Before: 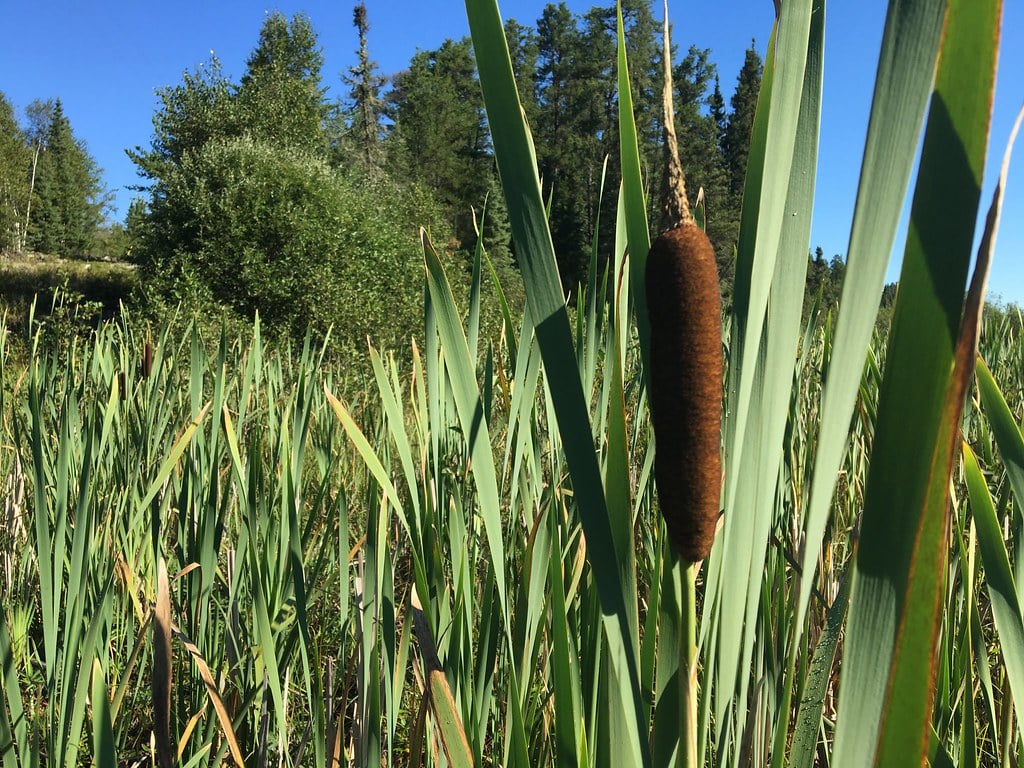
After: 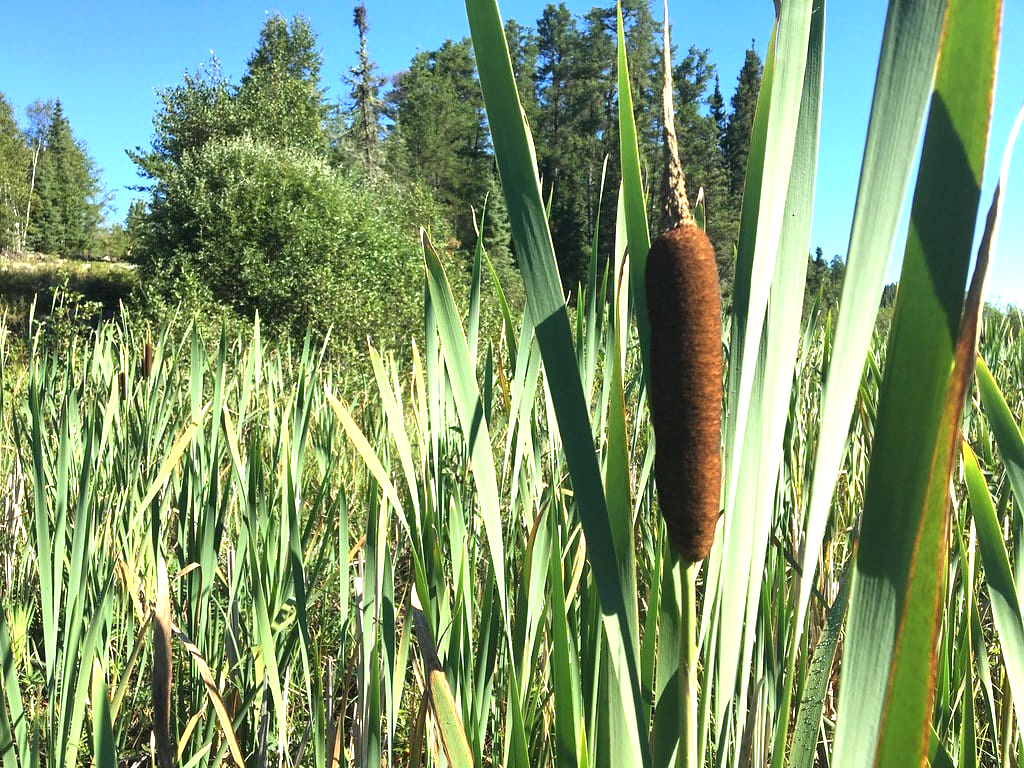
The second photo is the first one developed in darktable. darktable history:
exposure: black level correction 0, exposure 1.1 EV, compensate exposure bias true, compensate highlight preservation false
white balance: red 0.974, blue 1.044
